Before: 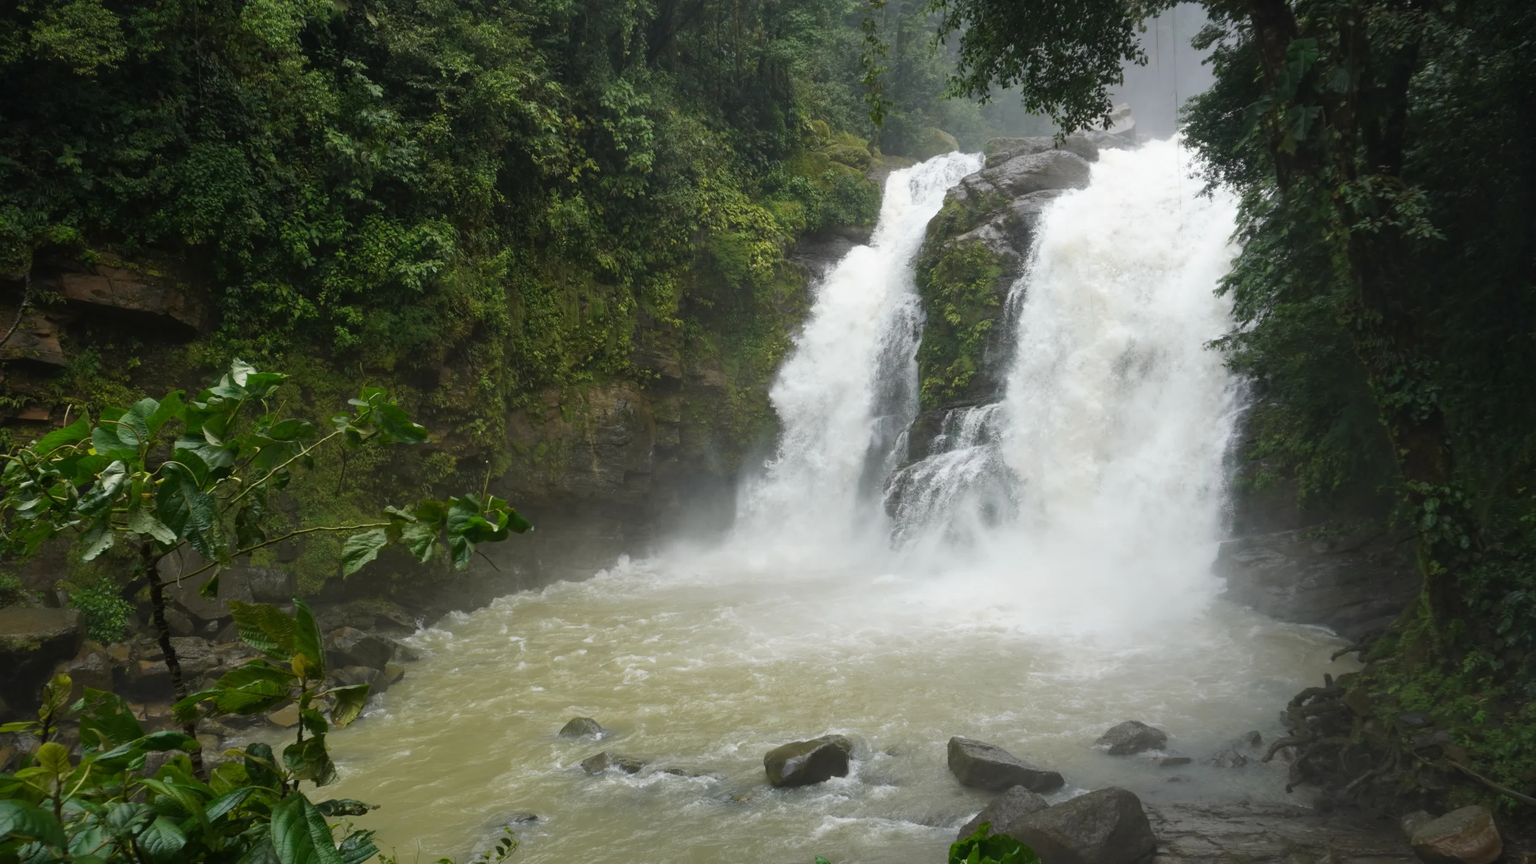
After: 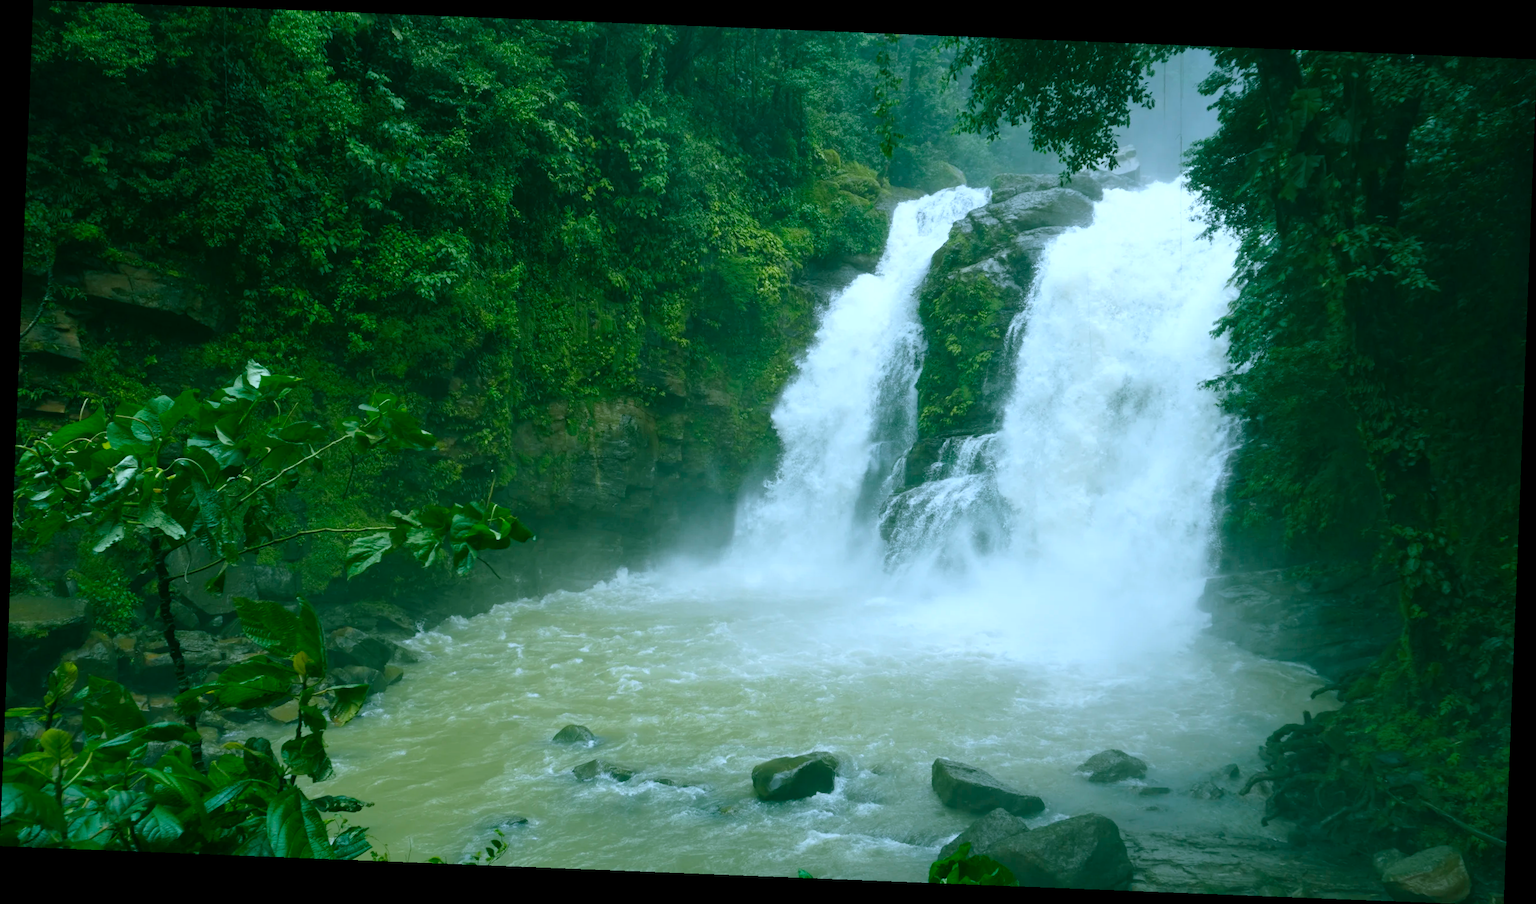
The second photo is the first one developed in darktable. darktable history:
white balance: red 1.066, blue 1.119
color balance rgb: shadows lift › chroma 11.71%, shadows lift › hue 133.46°, power › chroma 2.15%, power › hue 166.83°, highlights gain › chroma 4%, highlights gain › hue 200.2°, perceptual saturation grading › global saturation 18.05%
rotate and perspective: rotation 2.27°, automatic cropping off
